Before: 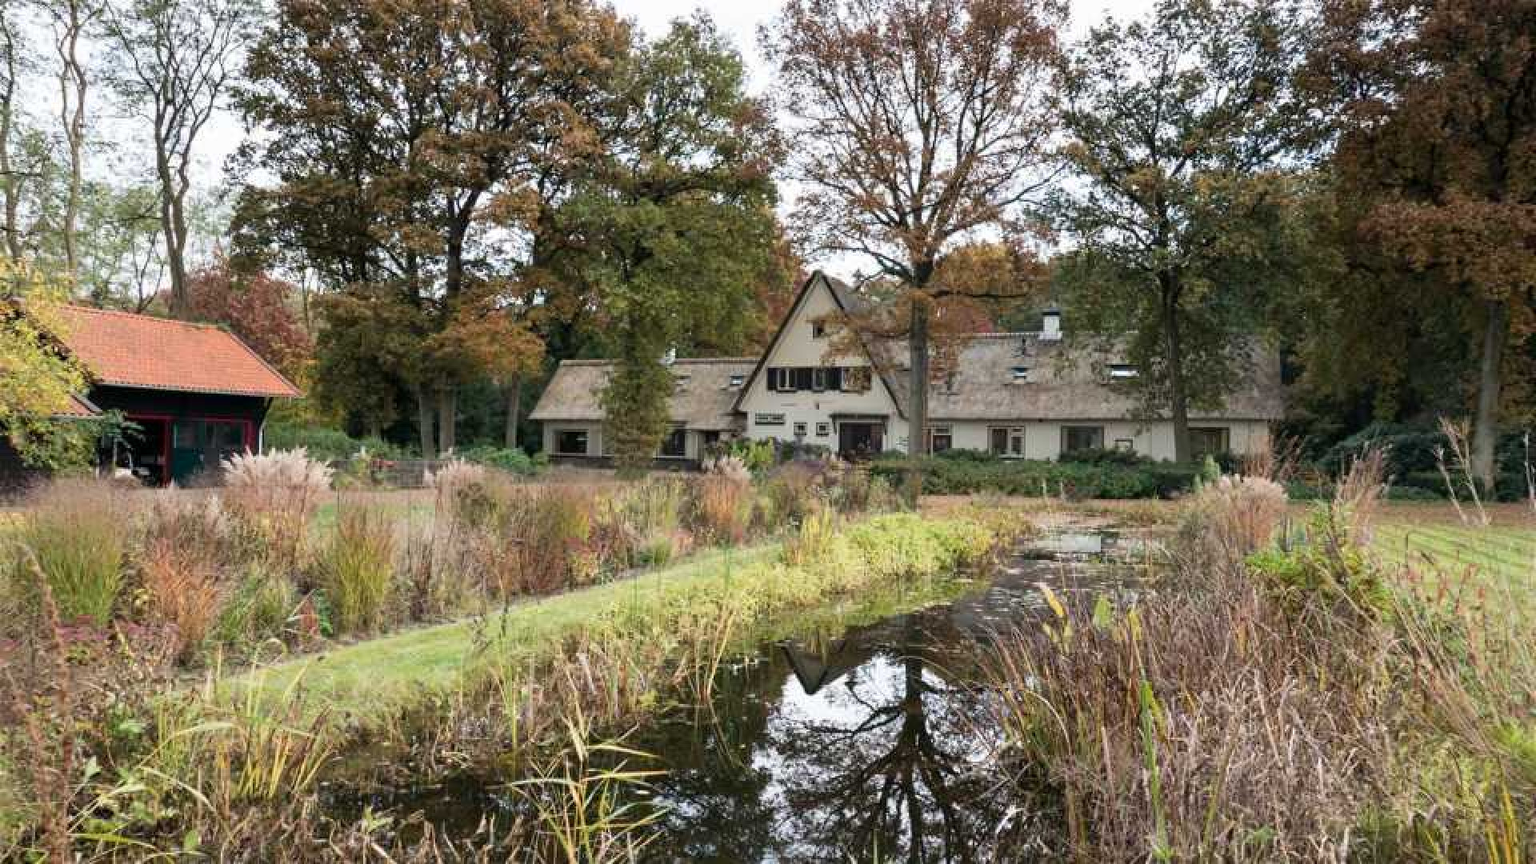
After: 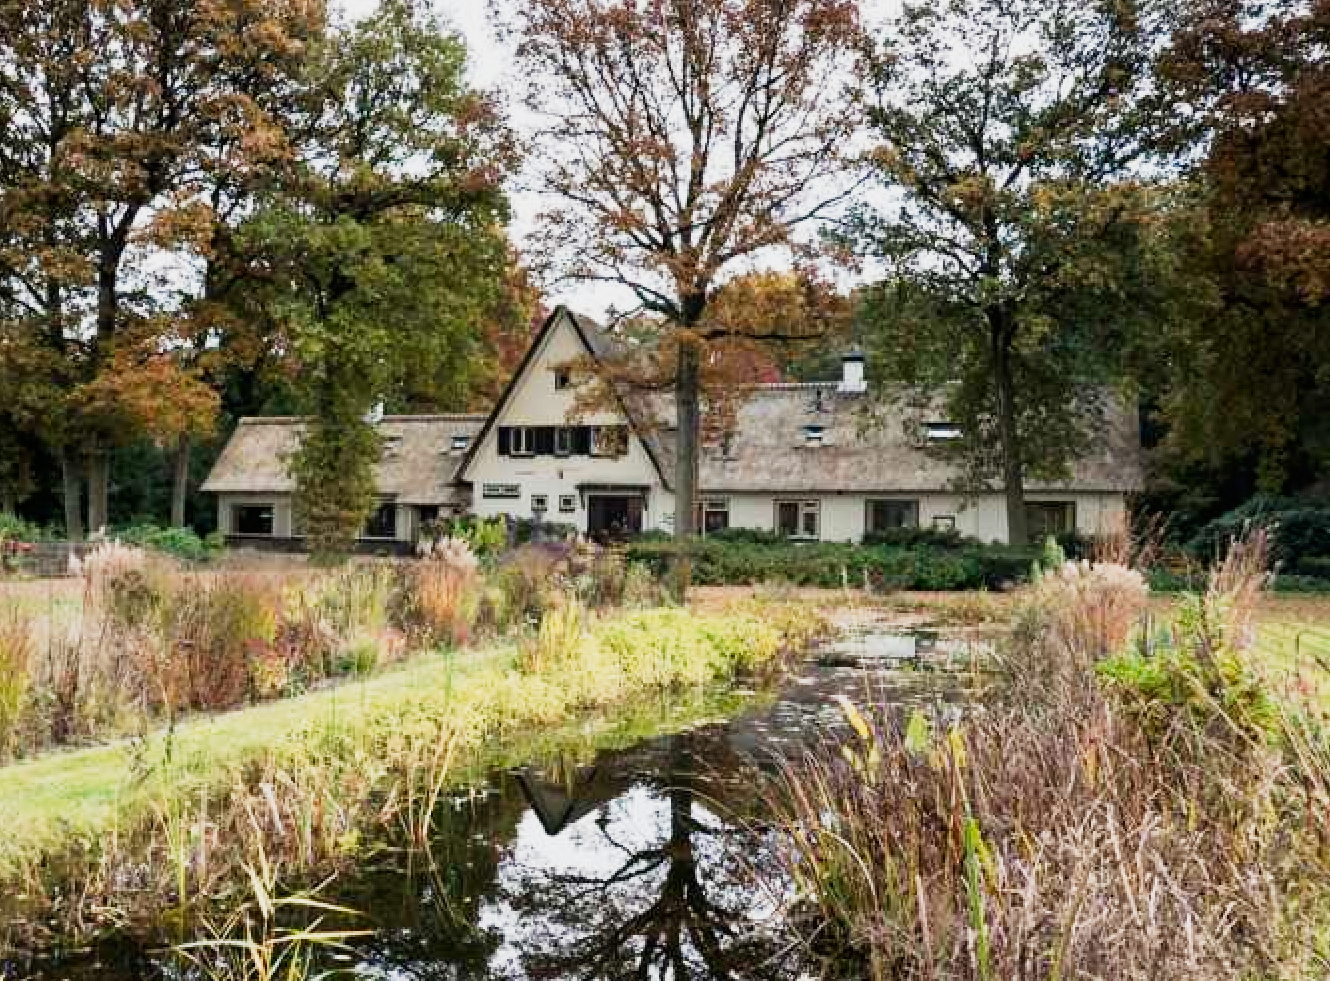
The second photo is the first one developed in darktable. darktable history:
tone curve: curves: ch0 [(0, 0) (0.078, 0.029) (0.265, 0.241) (0.507, 0.56) (0.744, 0.826) (1, 0.948)]; ch1 [(0, 0) (0.346, 0.307) (0.418, 0.383) (0.46, 0.439) (0.482, 0.493) (0.502, 0.5) (0.517, 0.506) (0.55, 0.557) (0.601, 0.637) (0.666, 0.7) (1, 1)]; ch2 [(0, 0) (0.346, 0.34) (0.431, 0.45) (0.485, 0.494) (0.5, 0.498) (0.508, 0.499) (0.532, 0.546) (0.579, 0.628) (0.625, 0.668) (1, 1)], preserve colors none
crop and rotate: left 24.033%, top 3.143%, right 6.652%, bottom 5.974%
